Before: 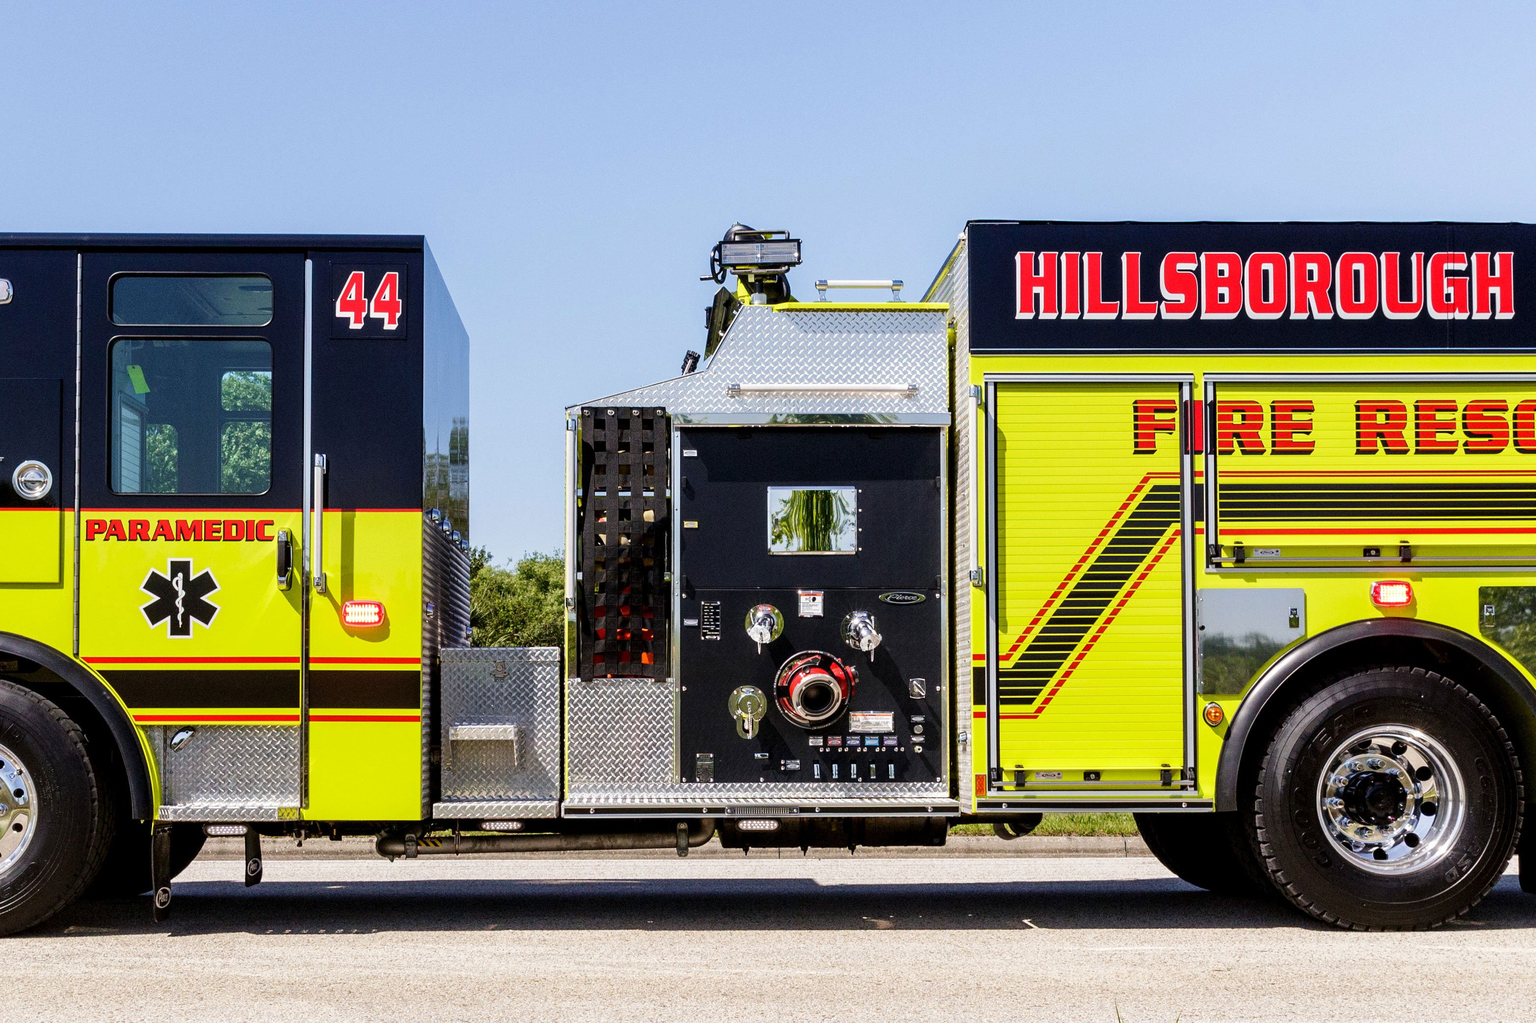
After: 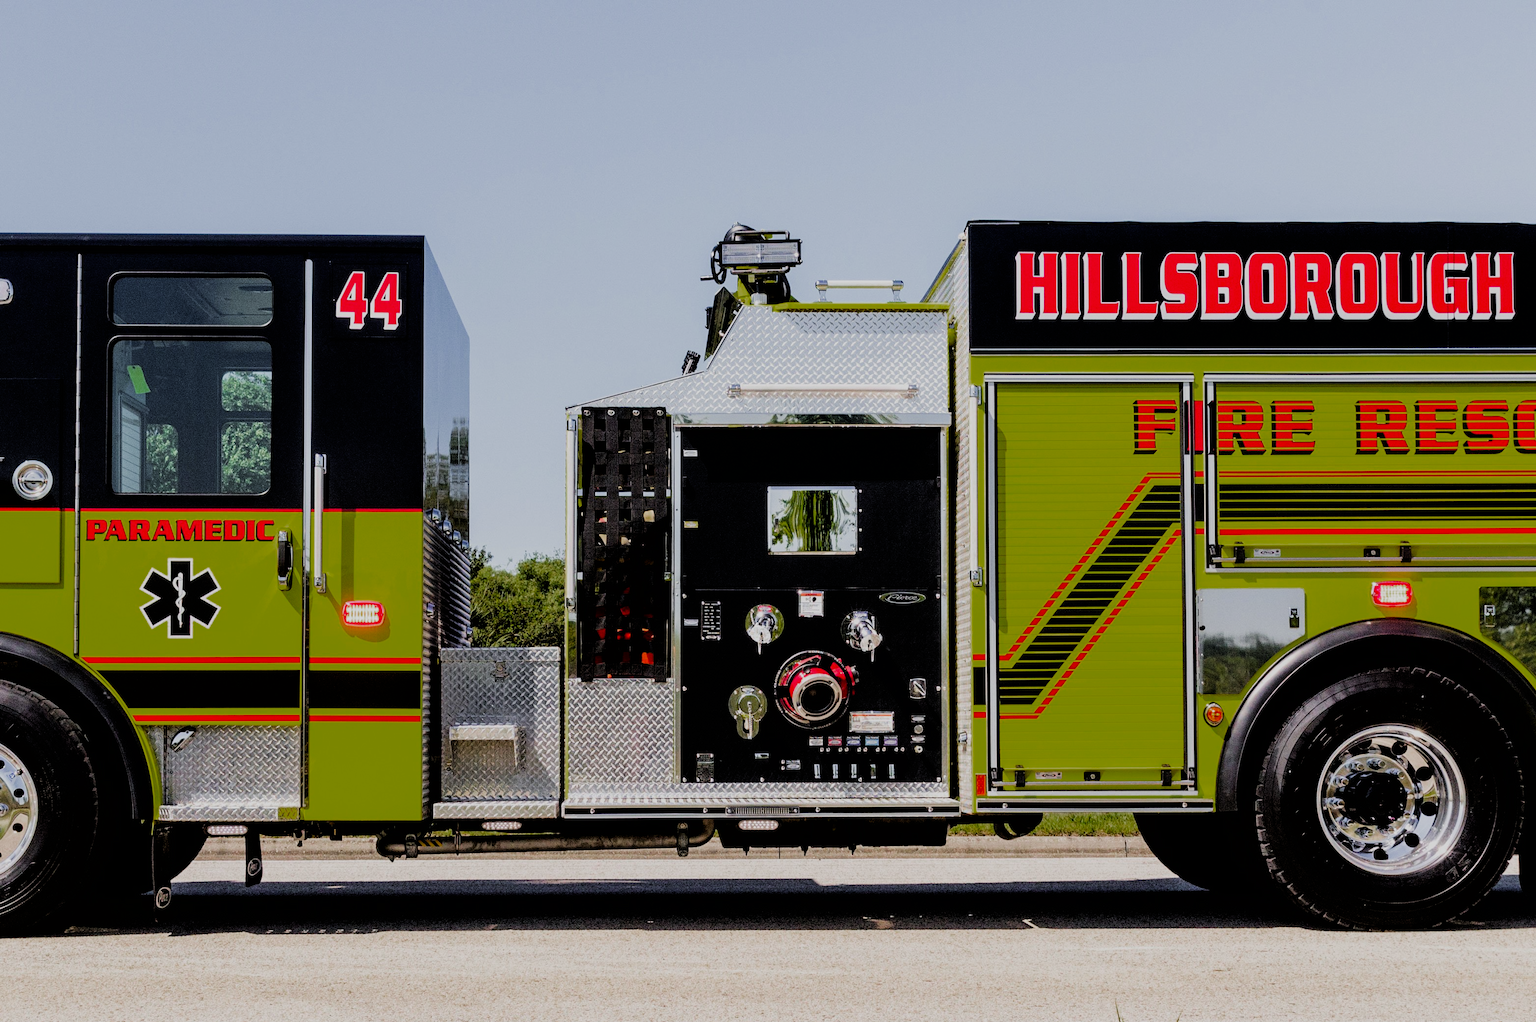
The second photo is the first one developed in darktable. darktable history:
color zones: curves: ch0 [(0, 0.48) (0.209, 0.398) (0.305, 0.332) (0.429, 0.493) (0.571, 0.5) (0.714, 0.5) (0.857, 0.5) (1, 0.48)]; ch1 [(0, 0.633) (0.143, 0.586) (0.286, 0.489) (0.429, 0.448) (0.571, 0.31) (0.714, 0.335) (0.857, 0.492) (1, 0.633)]; ch2 [(0, 0.448) (0.143, 0.498) (0.286, 0.5) (0.429, 0.5) (0.571, 0.5) (0.714, 0.5) (0.857, 0.5) (1, 0.448)]
filmic rgb: black relative exposure -4.11 EV, white relative exposure 5.11 EV, hardness 2.09, contrast 1.179
